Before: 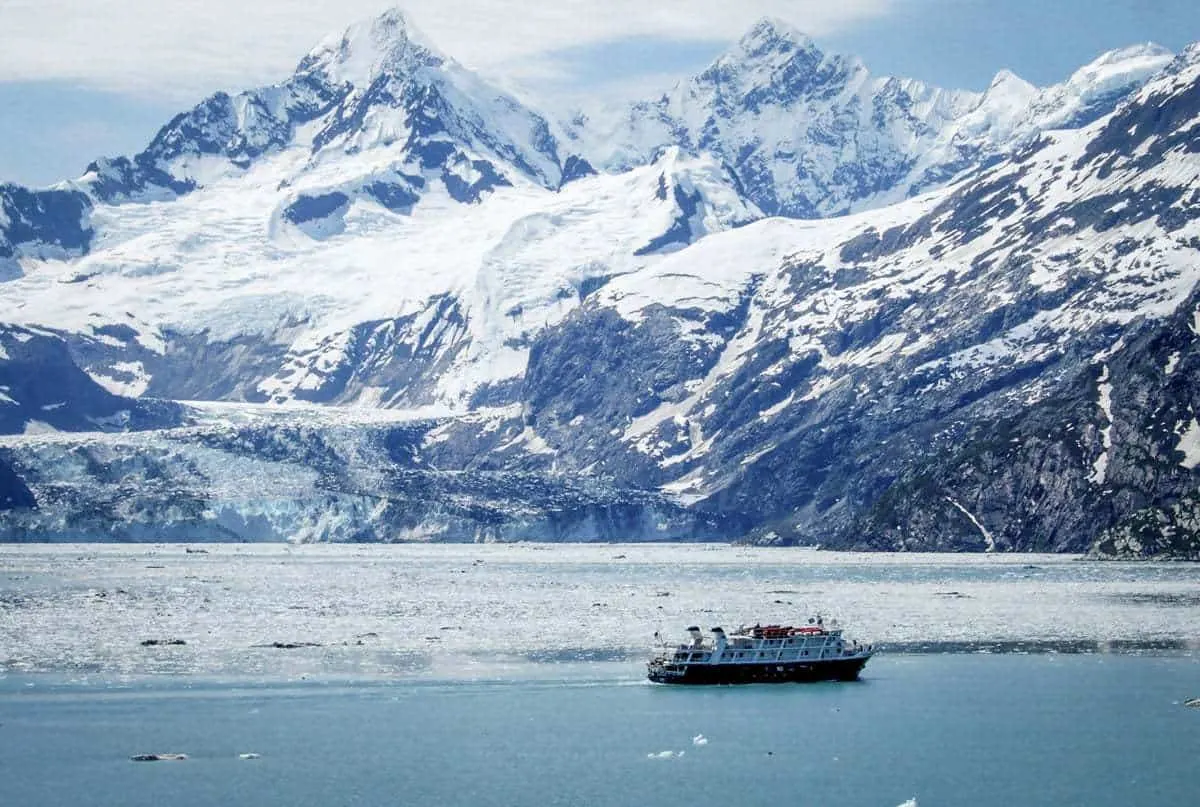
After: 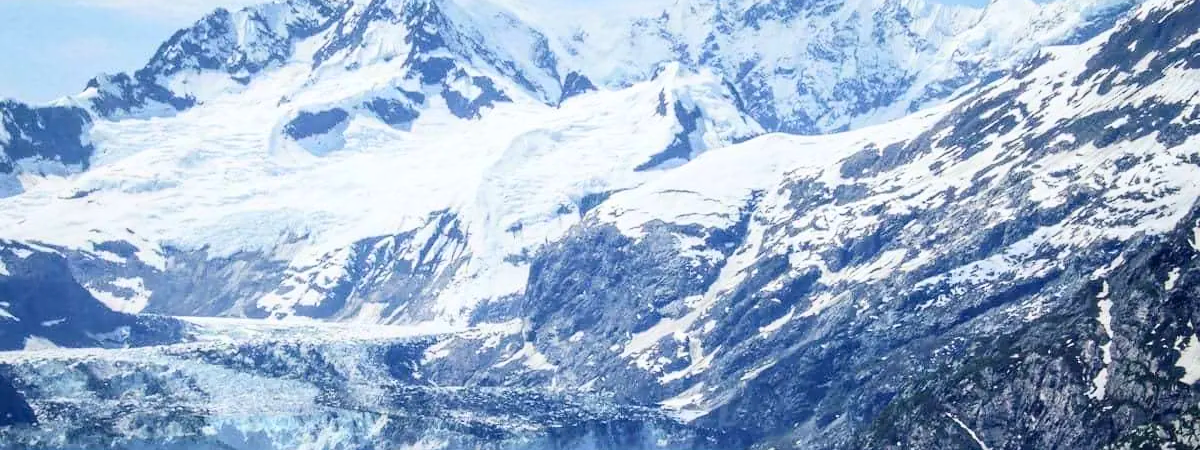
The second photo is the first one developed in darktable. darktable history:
contrast brightness saturation: contrast 0.199, brightness 0.153, saturation 0.141
exposure: compensate exposure bias true, compensate highlight preservation false
crop and rotate: top 10.455%, bottom 33.705%
